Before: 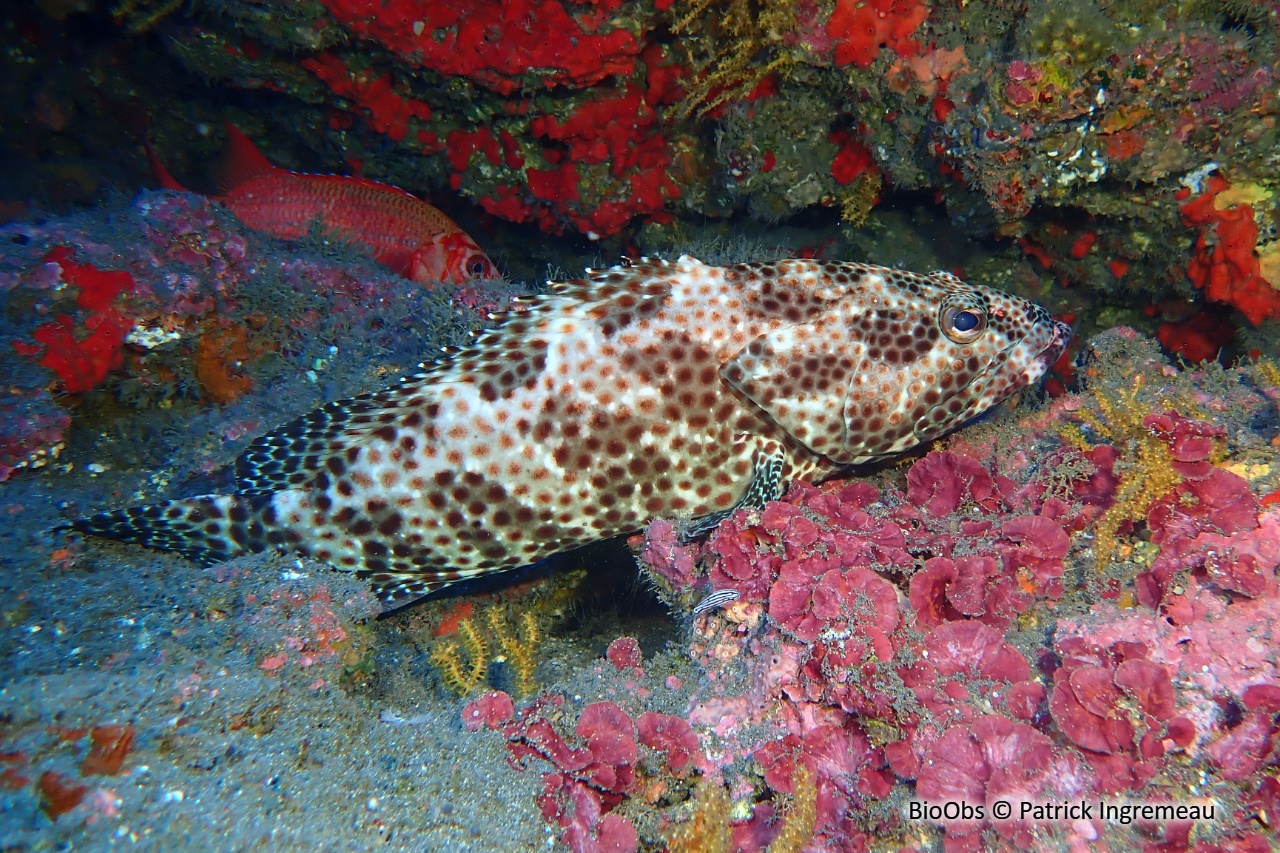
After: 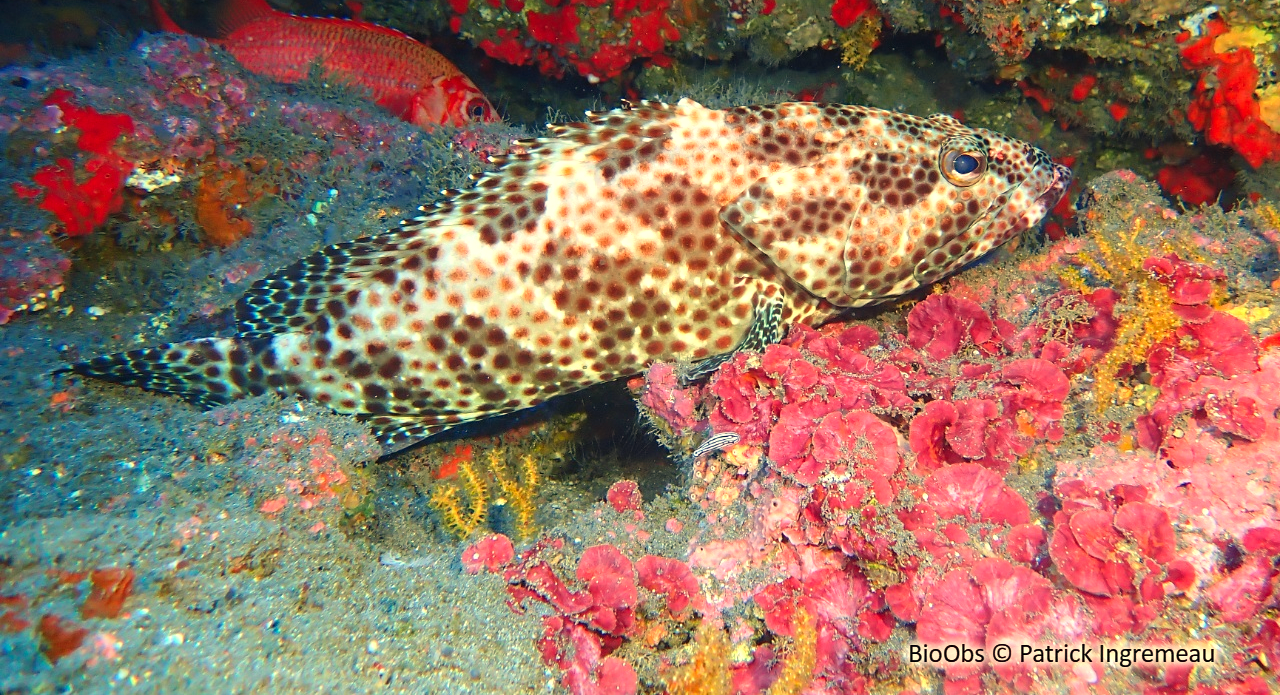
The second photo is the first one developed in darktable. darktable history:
contrast brightness saturation: contrast 0.07, brightness 0.08, saturation 0.18
exposure: exposure 0.426 EV, compensate highlight preservation false
white balance: red 1.123, blue 0.83
crop and rotate: top 18.507%
